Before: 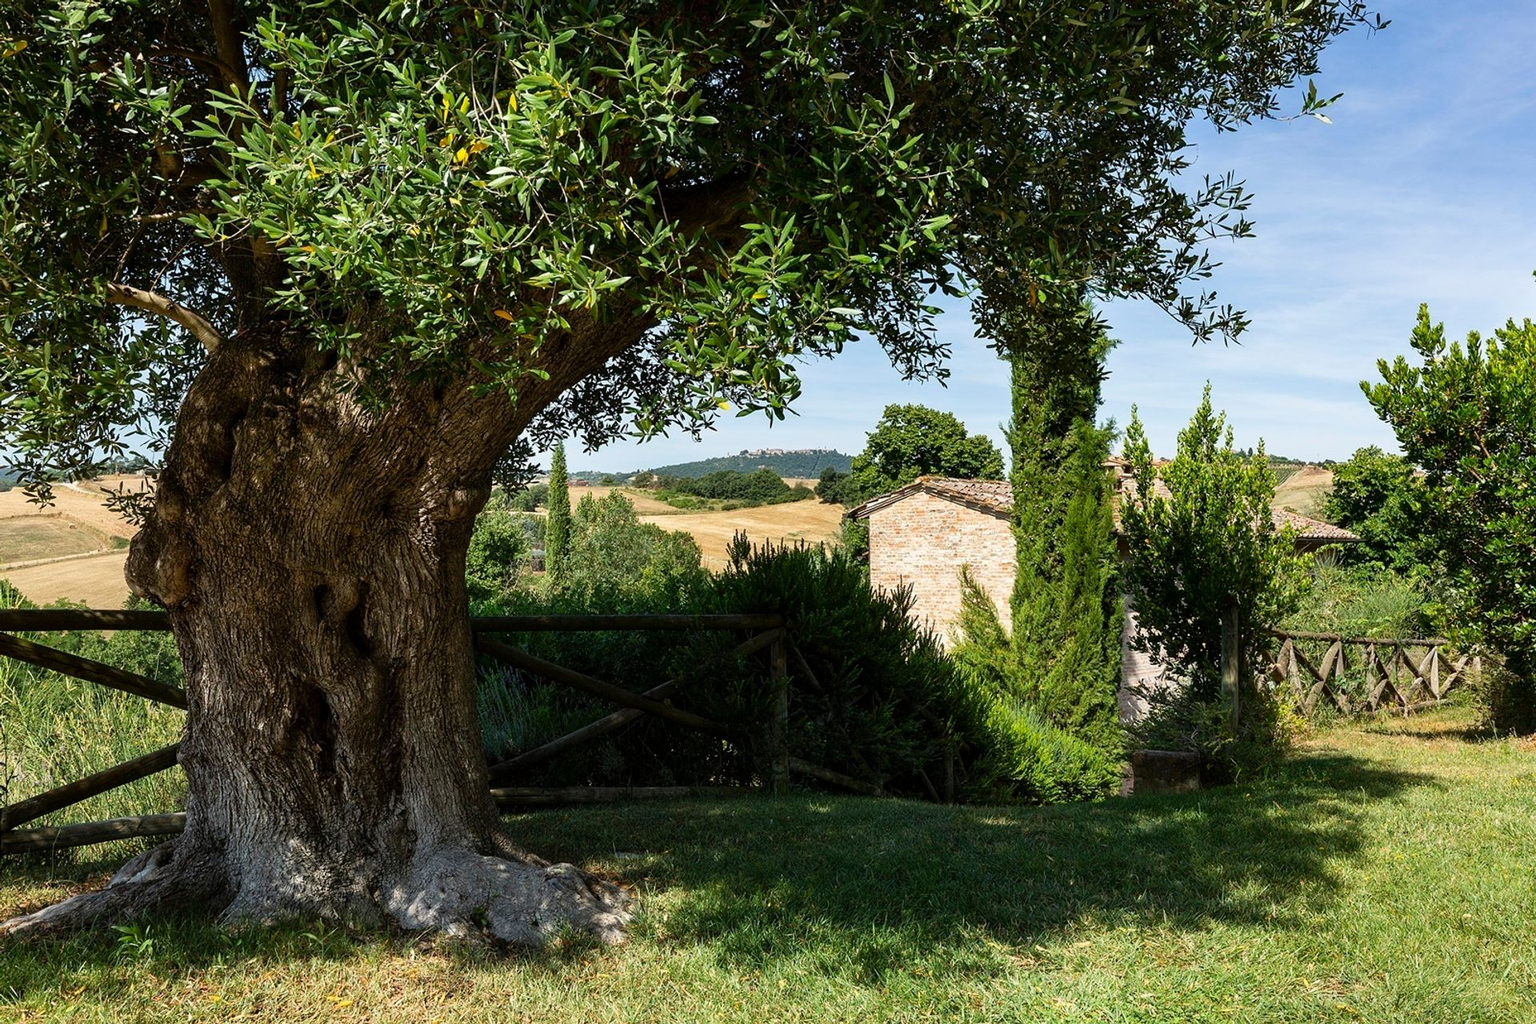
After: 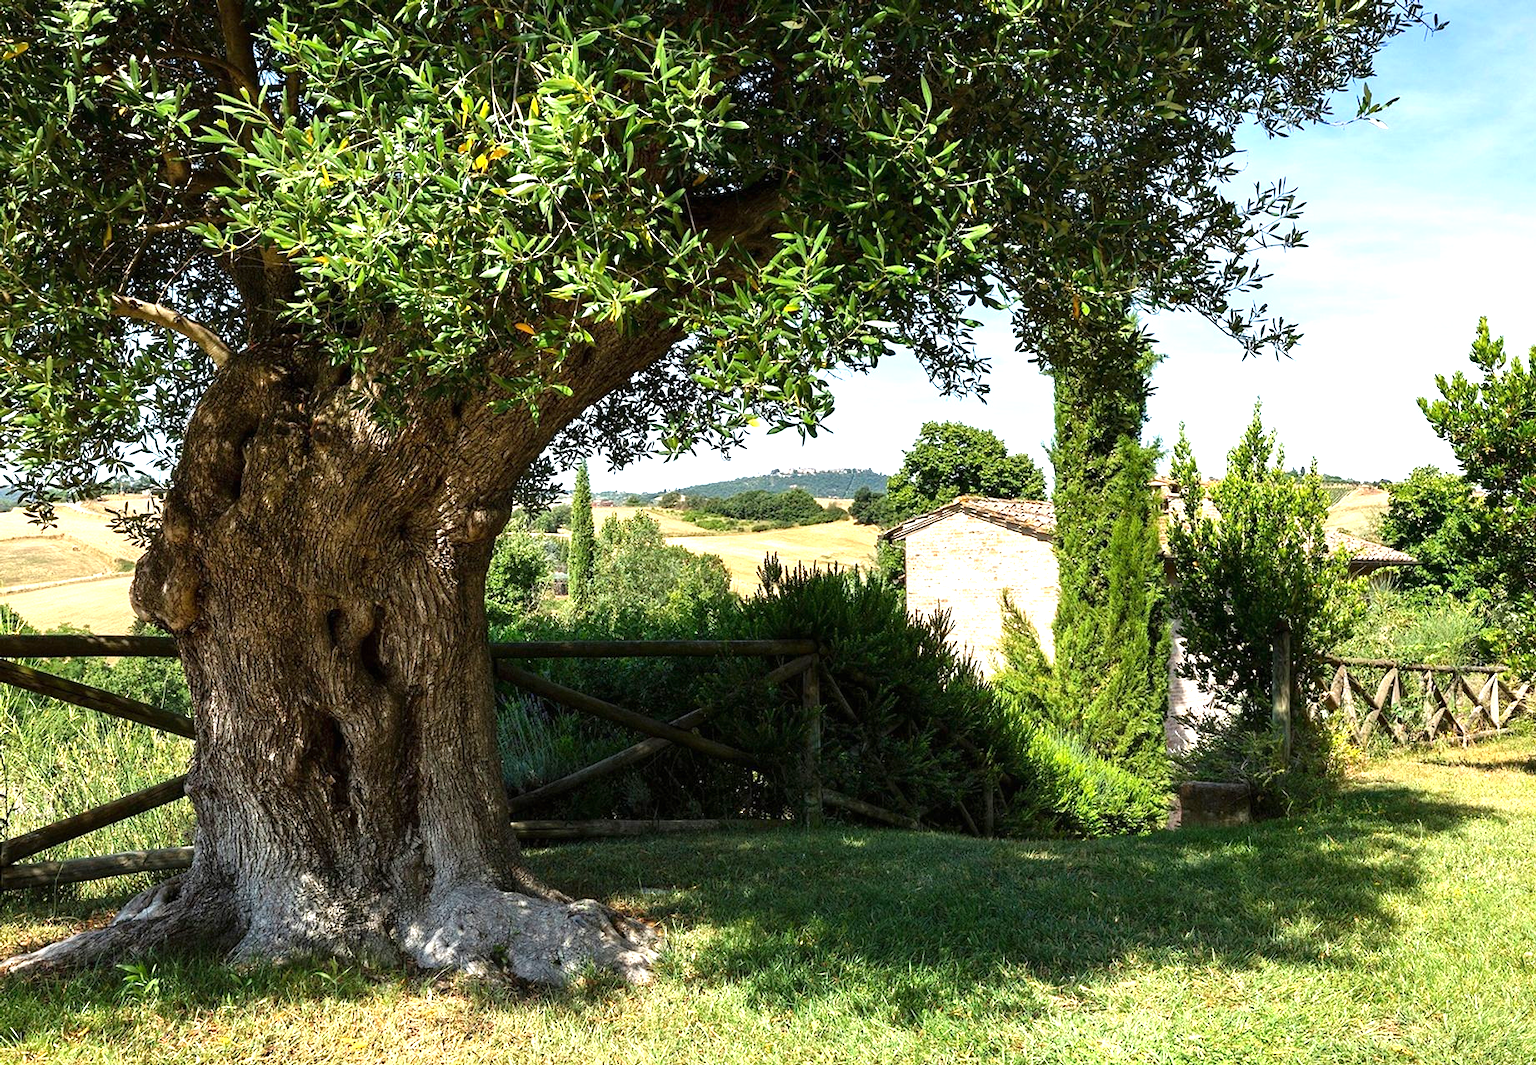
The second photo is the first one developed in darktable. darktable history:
crop: right 3.969%, bottom 0.037%
exposure: black level correction 0, exposure 1 EV, compensate highlight preservation false
